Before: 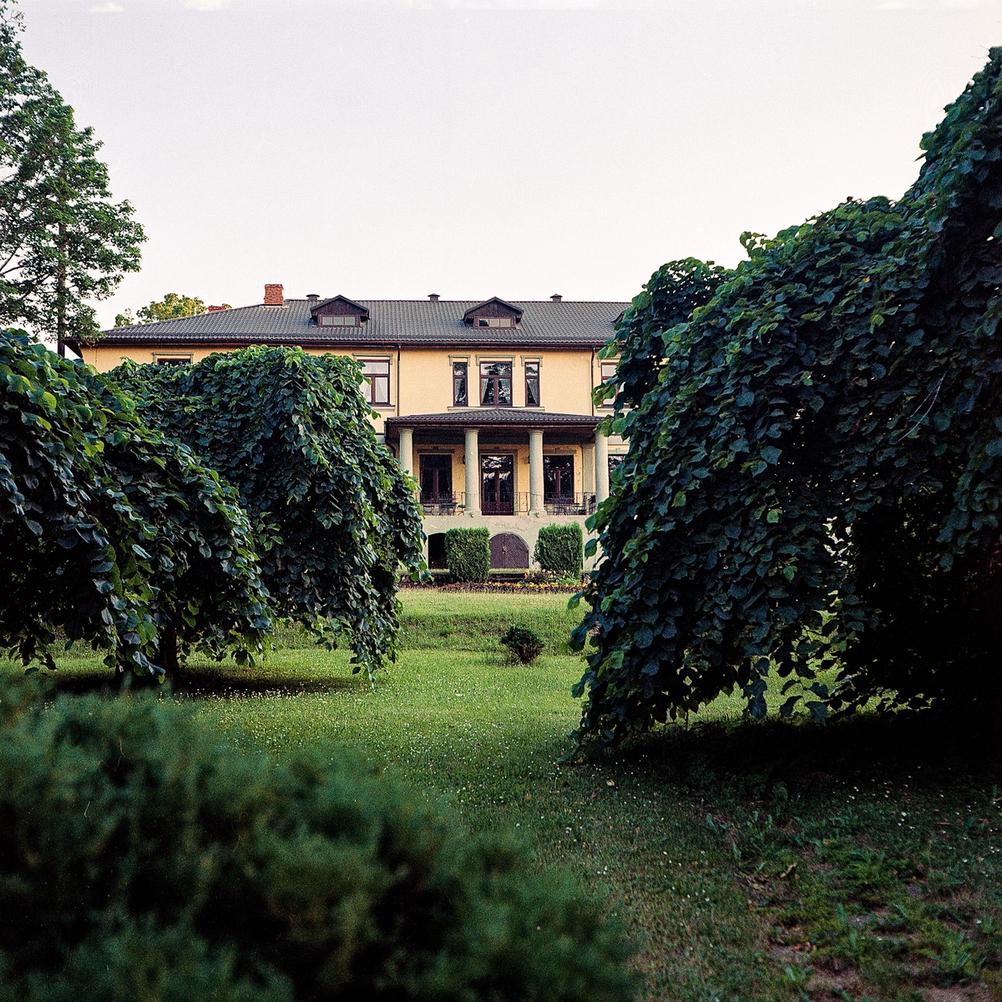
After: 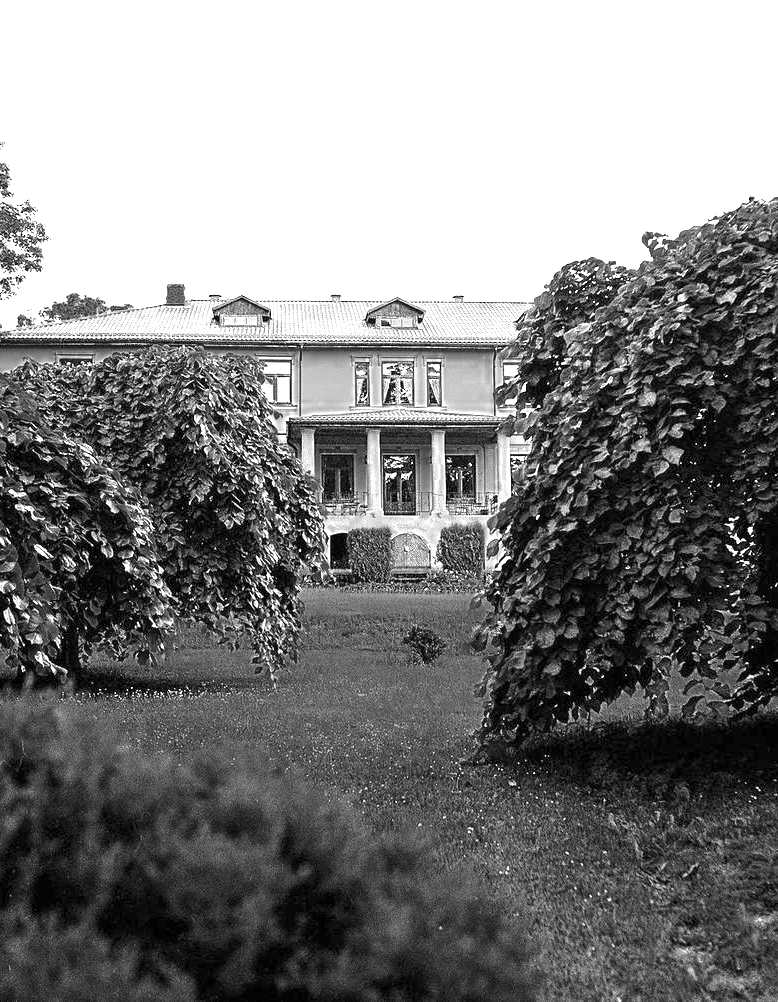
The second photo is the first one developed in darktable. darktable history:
crop: left 9.857%, right 12.478%
exposure: exposure 2.008 EV, compensate highlight preservation false
color zones: curves: ch0 [(0.287, 0.048) (0.493, 0.484) (0.737, 0.816)]; ch1 [(0, 0) (0.143, 0) (0.286, 0) (0.429, 0) (0.571, 0) (0.714, 0) (0.857, 0)]
